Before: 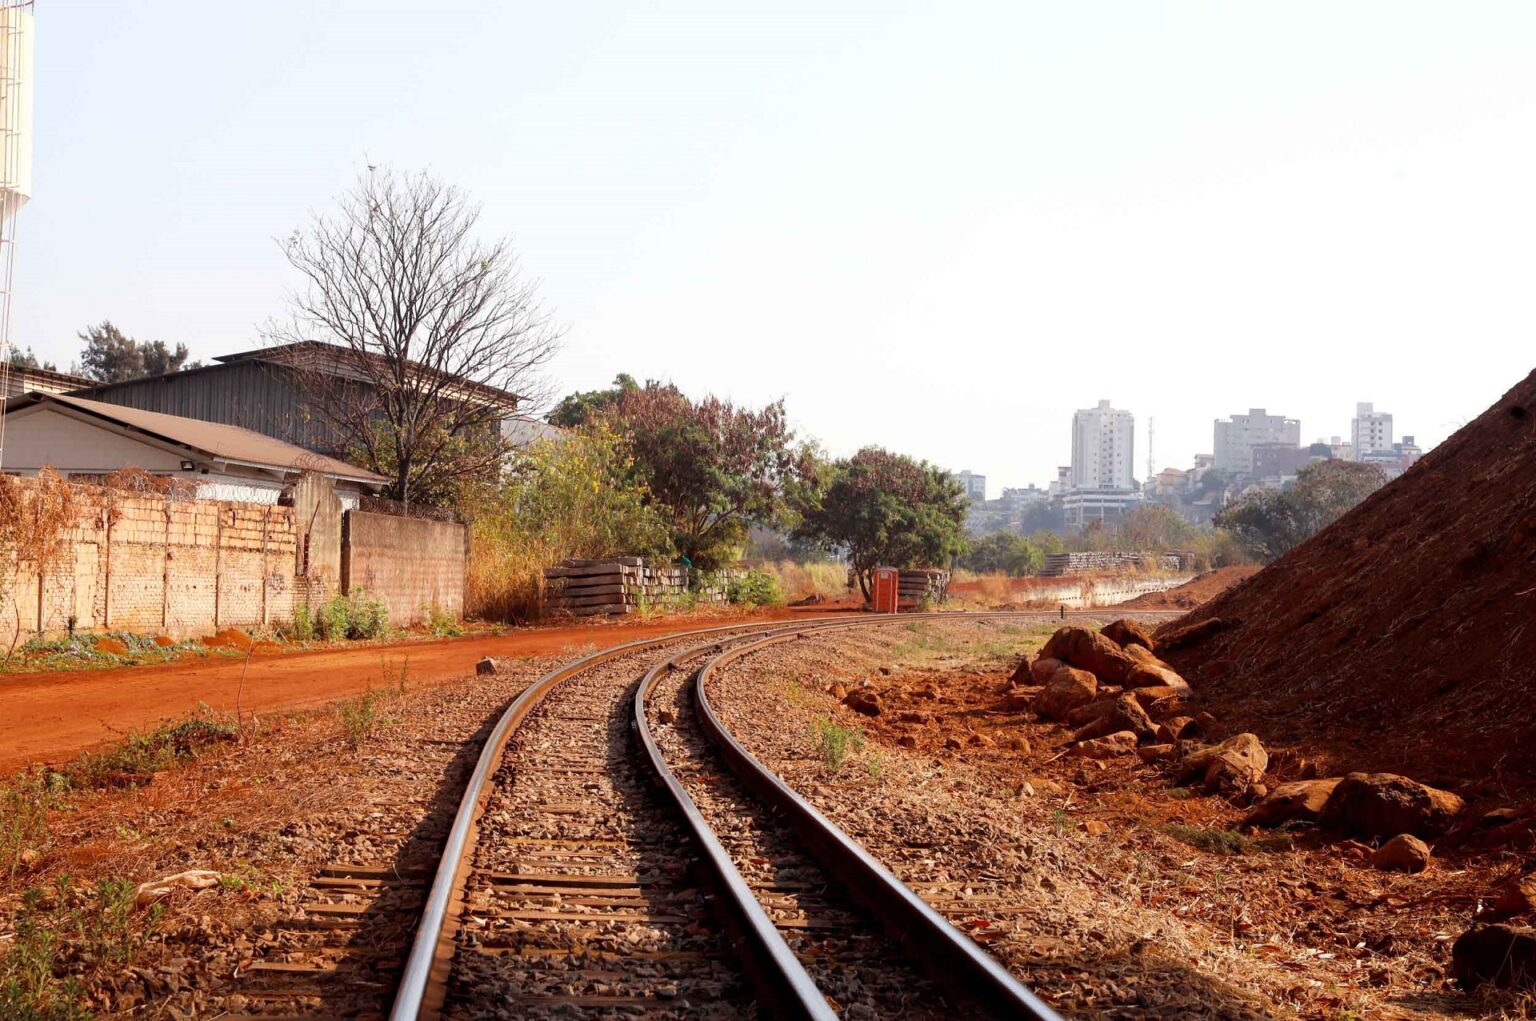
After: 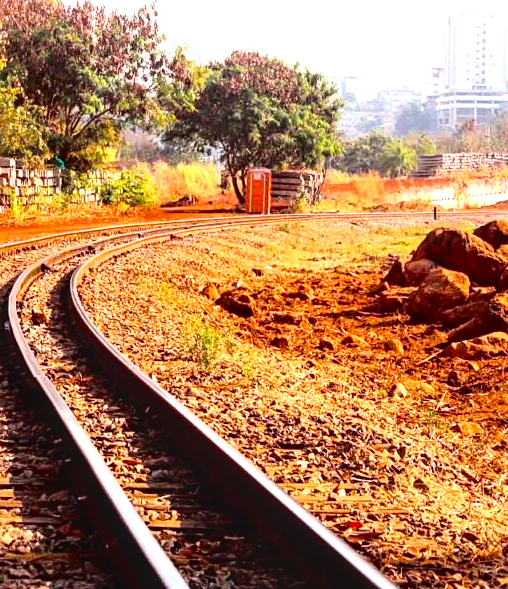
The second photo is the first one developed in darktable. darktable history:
contrast brightness saturation: contrast 0.1, brightness 0.03, saturation 0.09
exposure: black level correction 0, exposure 0.7 EV, compensate exposure bias true, compensate highlight preservation false
crop: left 40.878%, top 39.176%, right 25.993%, bottom 3.081%
local contrast: on, module defaults
tone curve: curves: ch0 [(0, 0.013) (0.117, 0.081) (0.257, 0.259) (0.408, 0.45) (0.611, 0.64) (0.81, 0.857) (1, 1)]; ch1 [(0, 0) (0.287, 0.198) (0.501, 0.506) (0.56, 0.584) (0.715, 0.741) (0.976, 0.992)]; ch2 [(0, 0) (0.369, 0.362) (0.5, 0.5) (0.537, 0.547) (0.59, 0.603) (0.681, 0.754) (1, 1)], color space Lab, independent channels, preserve colors none
sharpen: amount 0.2
tone equalizer: -8 EV -0.417 EV, -7 EV -0.389 EV, -6 EV -0.333 EV, -5 EV -0.222 EV, -3 EV 0.222 EV, -2 EV 0.333 EV, -1 EV 0.389 EV, +0 EV 0.417 EV, edges refinement/feathering 500, mask exposure compensation -1.57 EV, preserve details no
